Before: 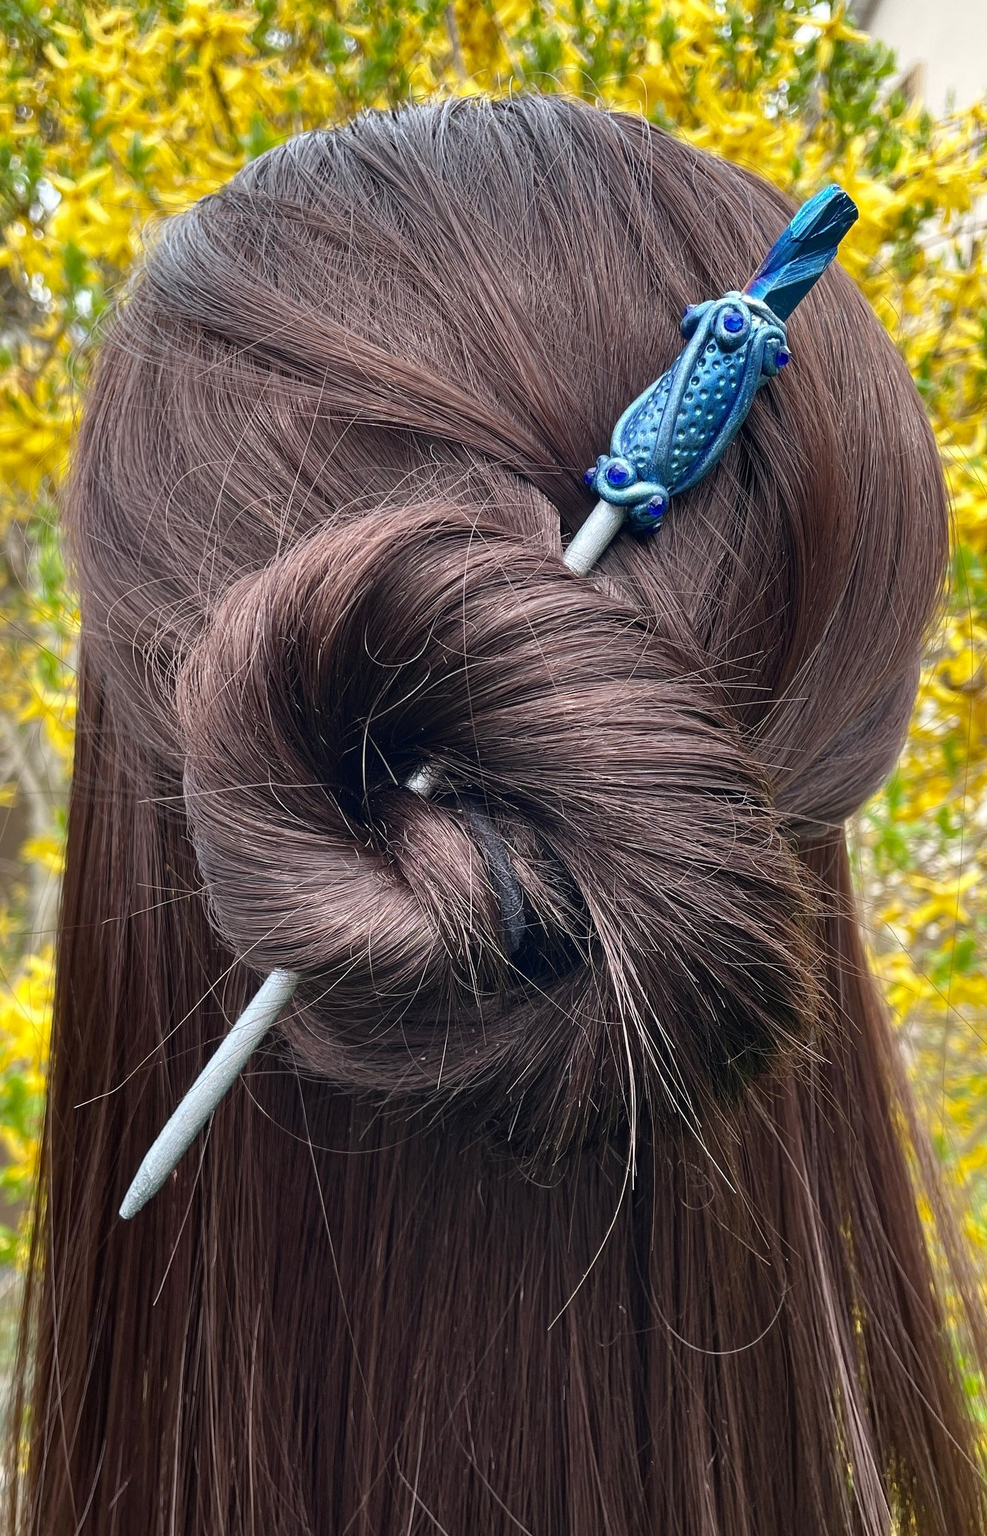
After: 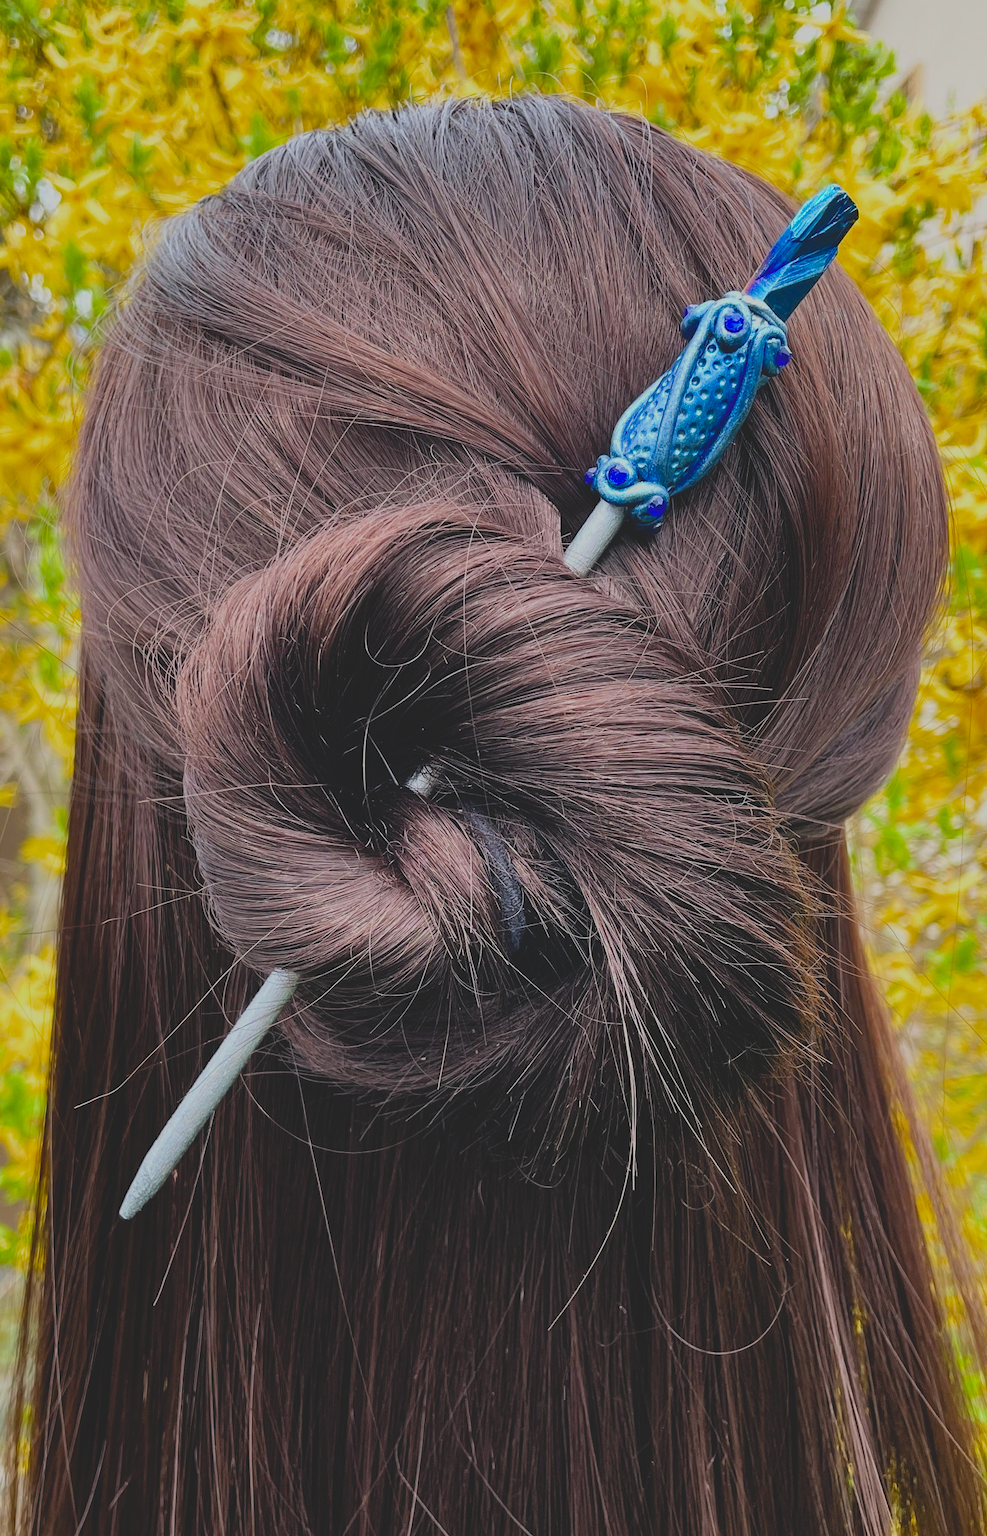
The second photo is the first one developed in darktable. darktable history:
color zones: curves: ch0 [(0.25, 0.5) (0.463, 0.627) (0.484, 0.637) (0.75, 0.5)]
filmic rgb: black relative exposure -7.75 EV, white relative exposure 4.4 EV, threshold 3 EV, hardness 3.76, latitude 38.11%, contrast 0.966, highlights saturation mix 10%, shadows ↔ highlights balance 4.59%, color science v4 (2020), enable highlight reconstruction true
tone equalizer: -8 EV -0.417 EV, -7 EV -0.389 EV, -6 EV -0.333 EV, -5 EV -0.222 EV, -3 EV 0.222 EV, -2 EV 0.333 EV, -1 EV 0.389 EV, +0 EV 0.417 EV, edges refinement/feathering 500, mask exposure compensation -1.57 EV, preserve details no
contrast brightness saturation: contrast -0.28
